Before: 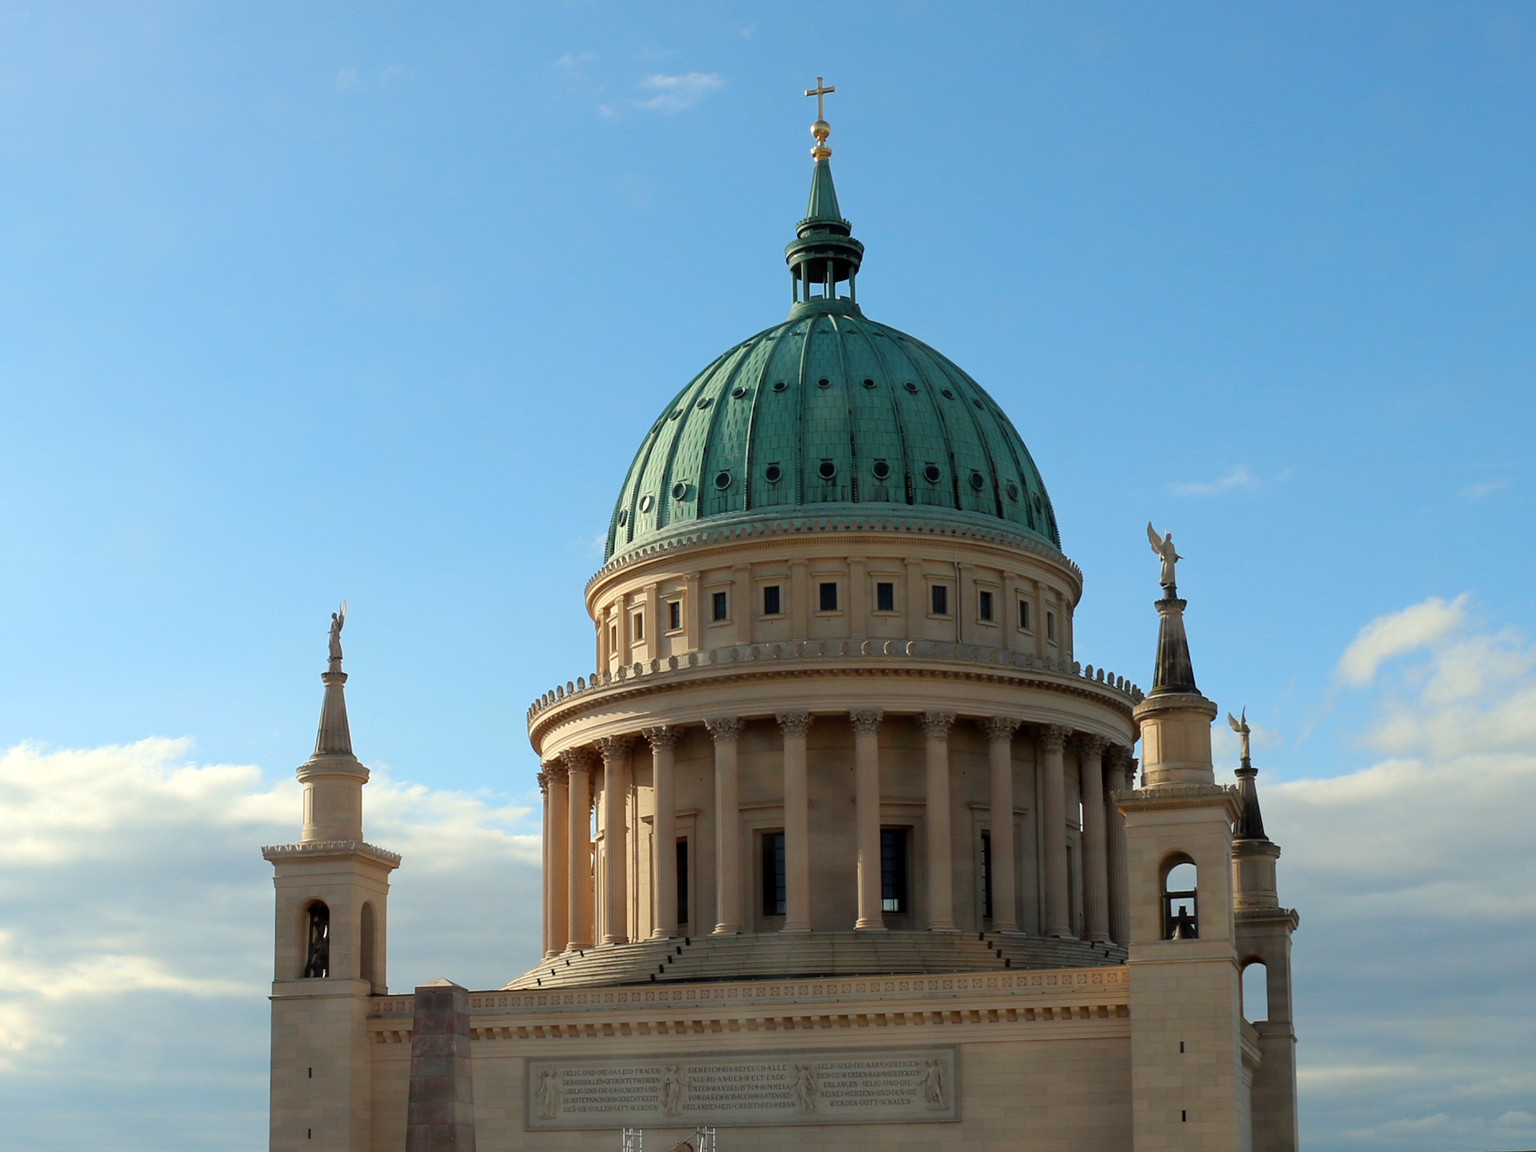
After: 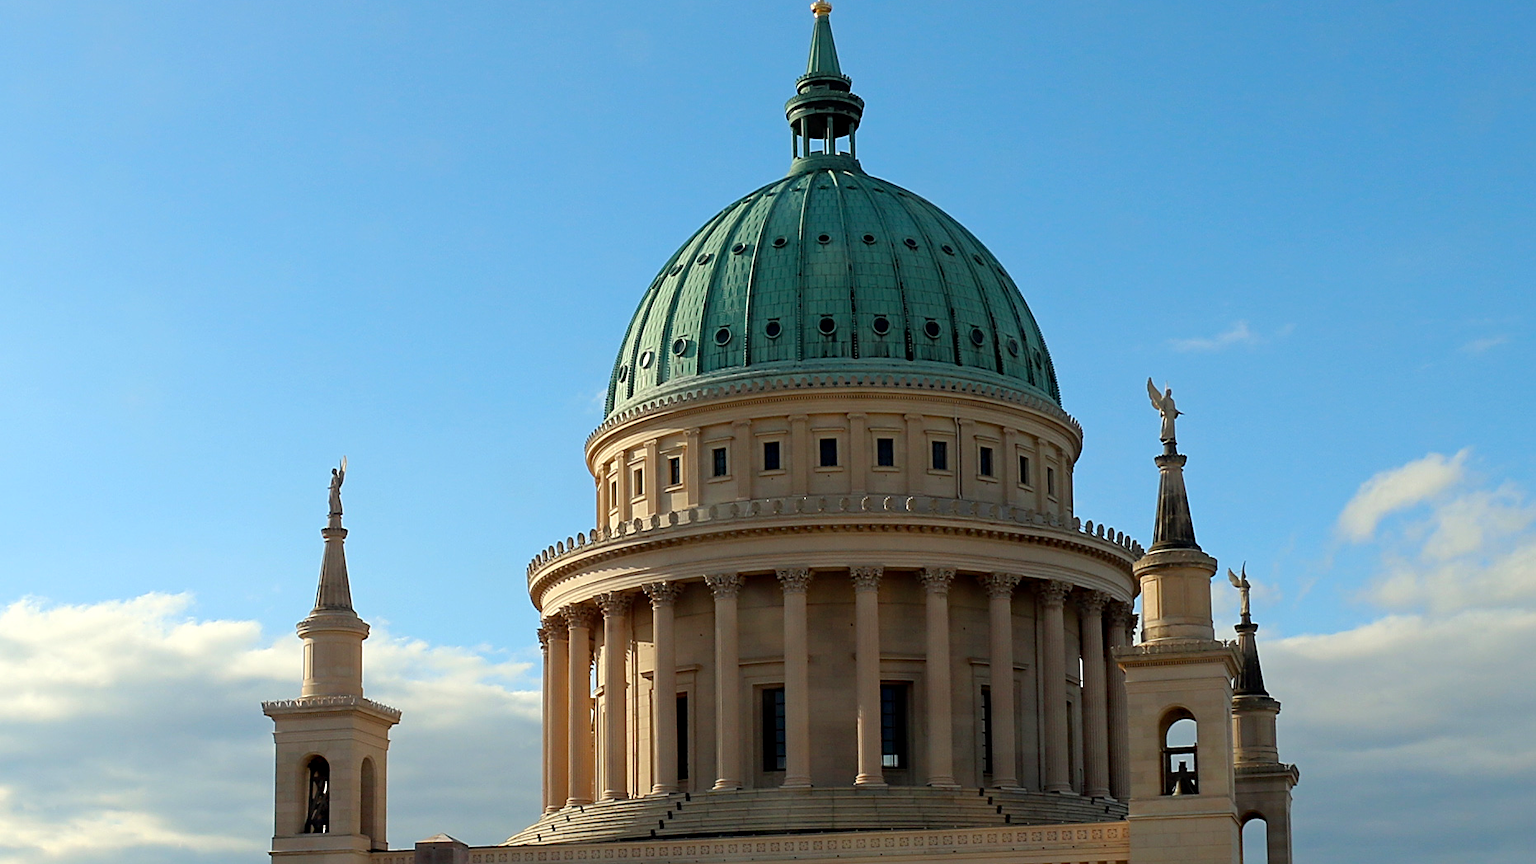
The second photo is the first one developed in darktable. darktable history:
crop and rotate: top 12.579%, bottom 12.322%
sharpen: on, module defaults
haze removal: compatibility mode true, adaptive false
